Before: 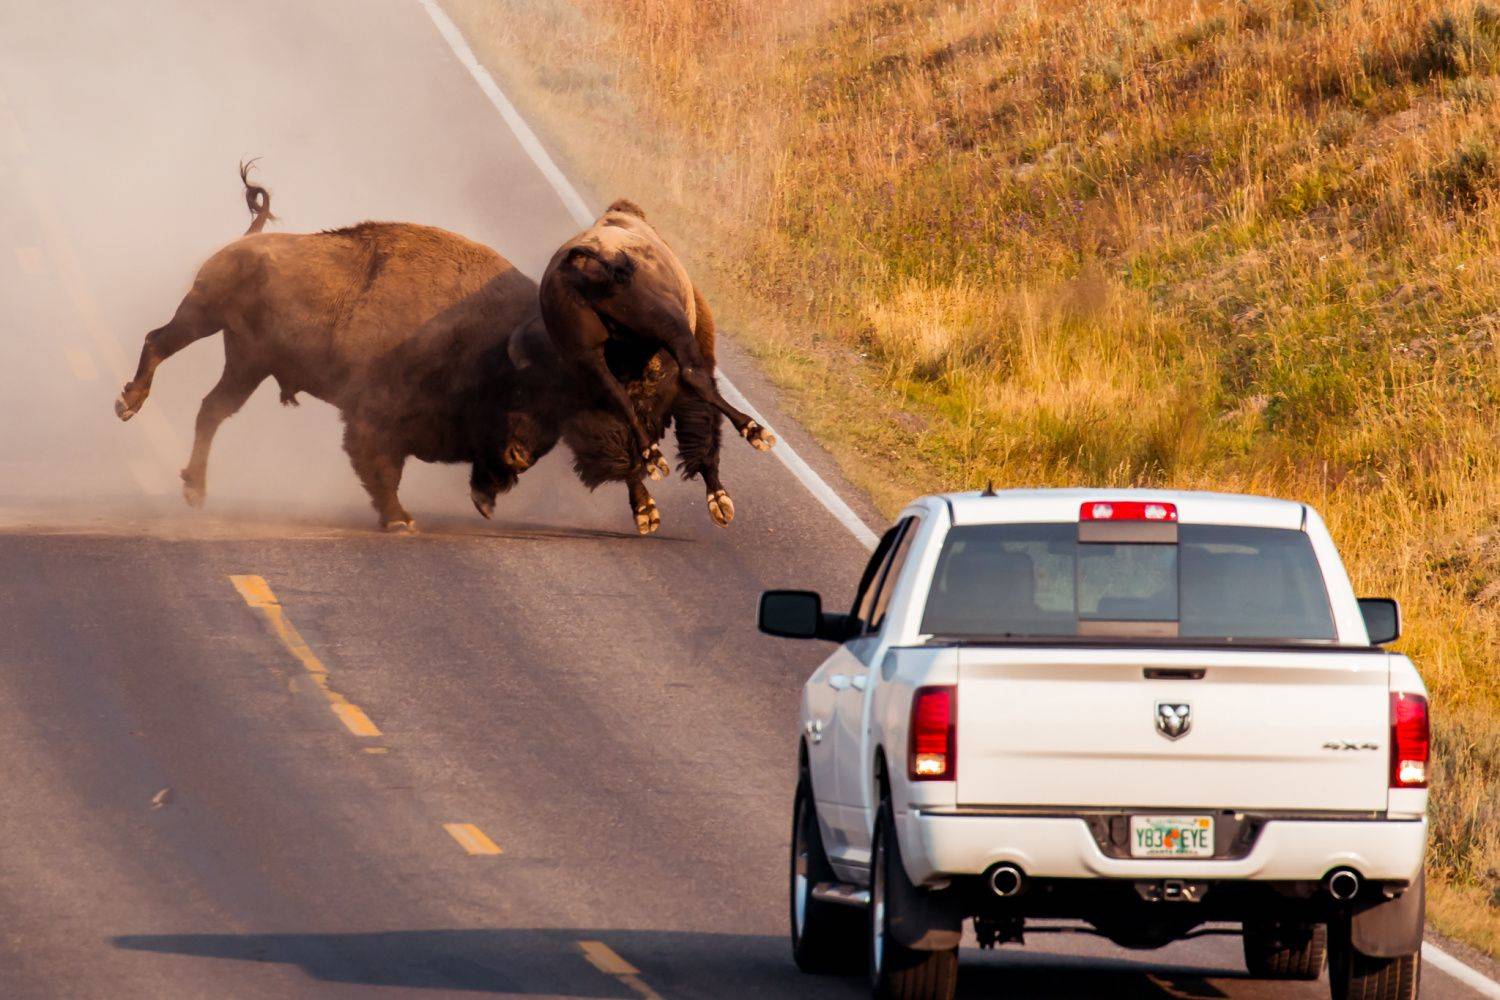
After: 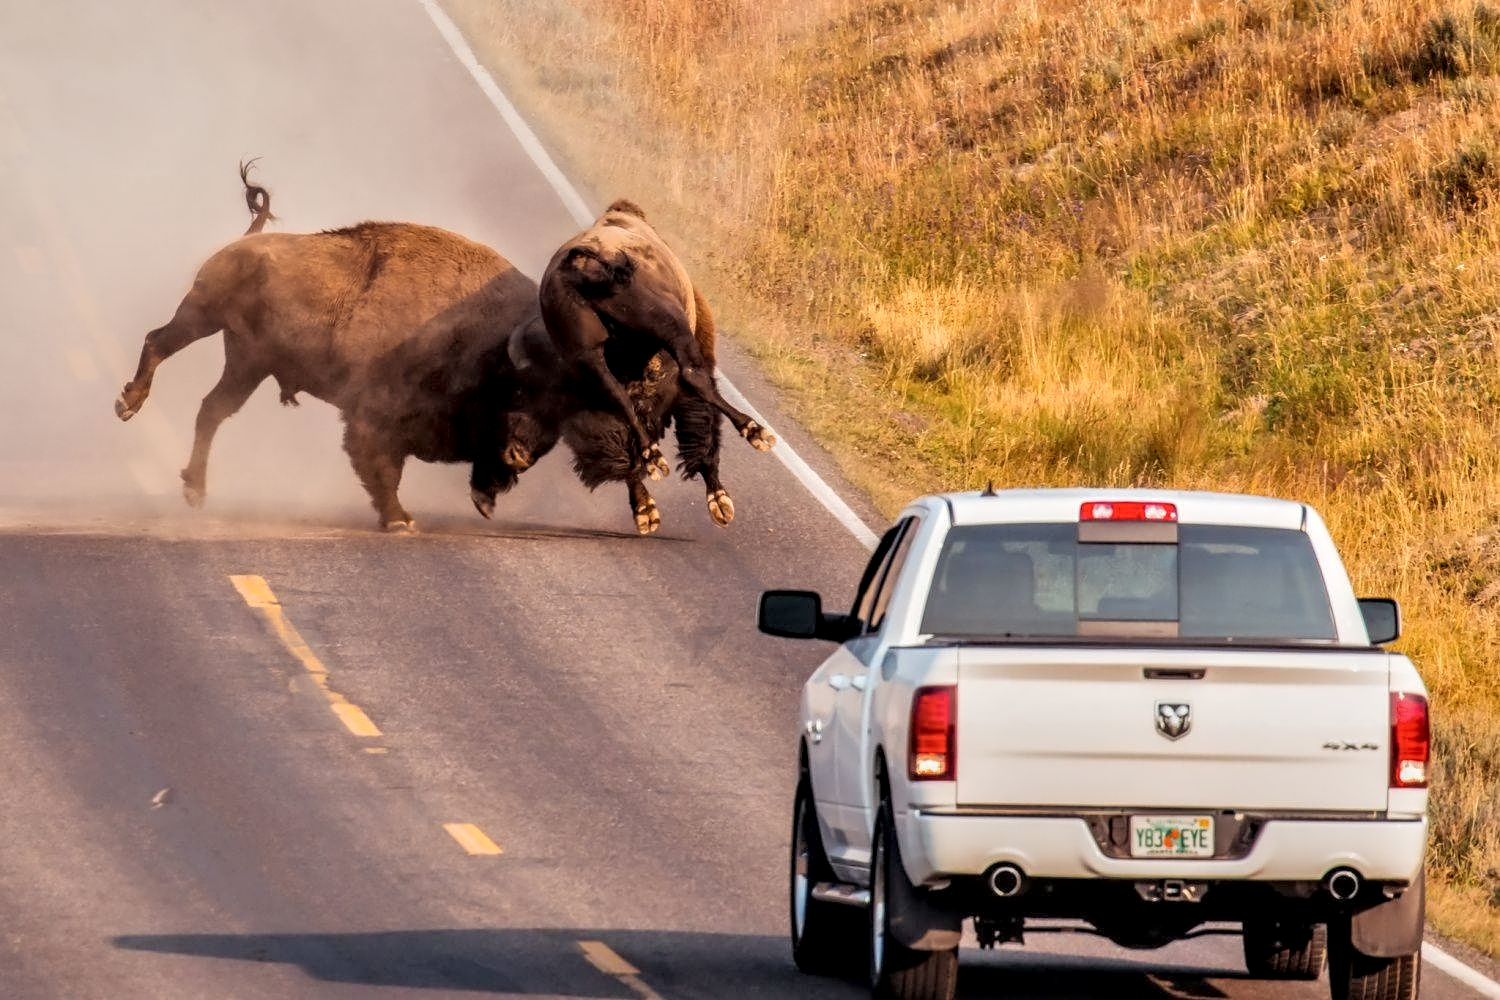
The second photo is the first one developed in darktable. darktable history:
exposure: exposure 0.132 EV, compensate highlight preservation false
tone equalizer: -8 EV -0.002 EV, -7 EV 0.005 EV, -6 EV -0.042 EV, -5 EV 0.02 EV, -4 EV -0.008 EV, -3 EV 0.032 EV, -2 EV -0.085 EV, -1 EV -0.268 EV, +0 EV -0.554 EV, mask exposure compensation -0.492 EV
local contrast: highlights 28%, detail 150%
contrast equalizer: y [[0.5 ×4, 0.525, 0.667], [0.5 ×6], [0.5 ×6], [0 ×4, 0.042, 0], [0, 0, 0.004, 0.1, 0.191, 0.131]]
contrast brightness saturation: brightness 0.119
